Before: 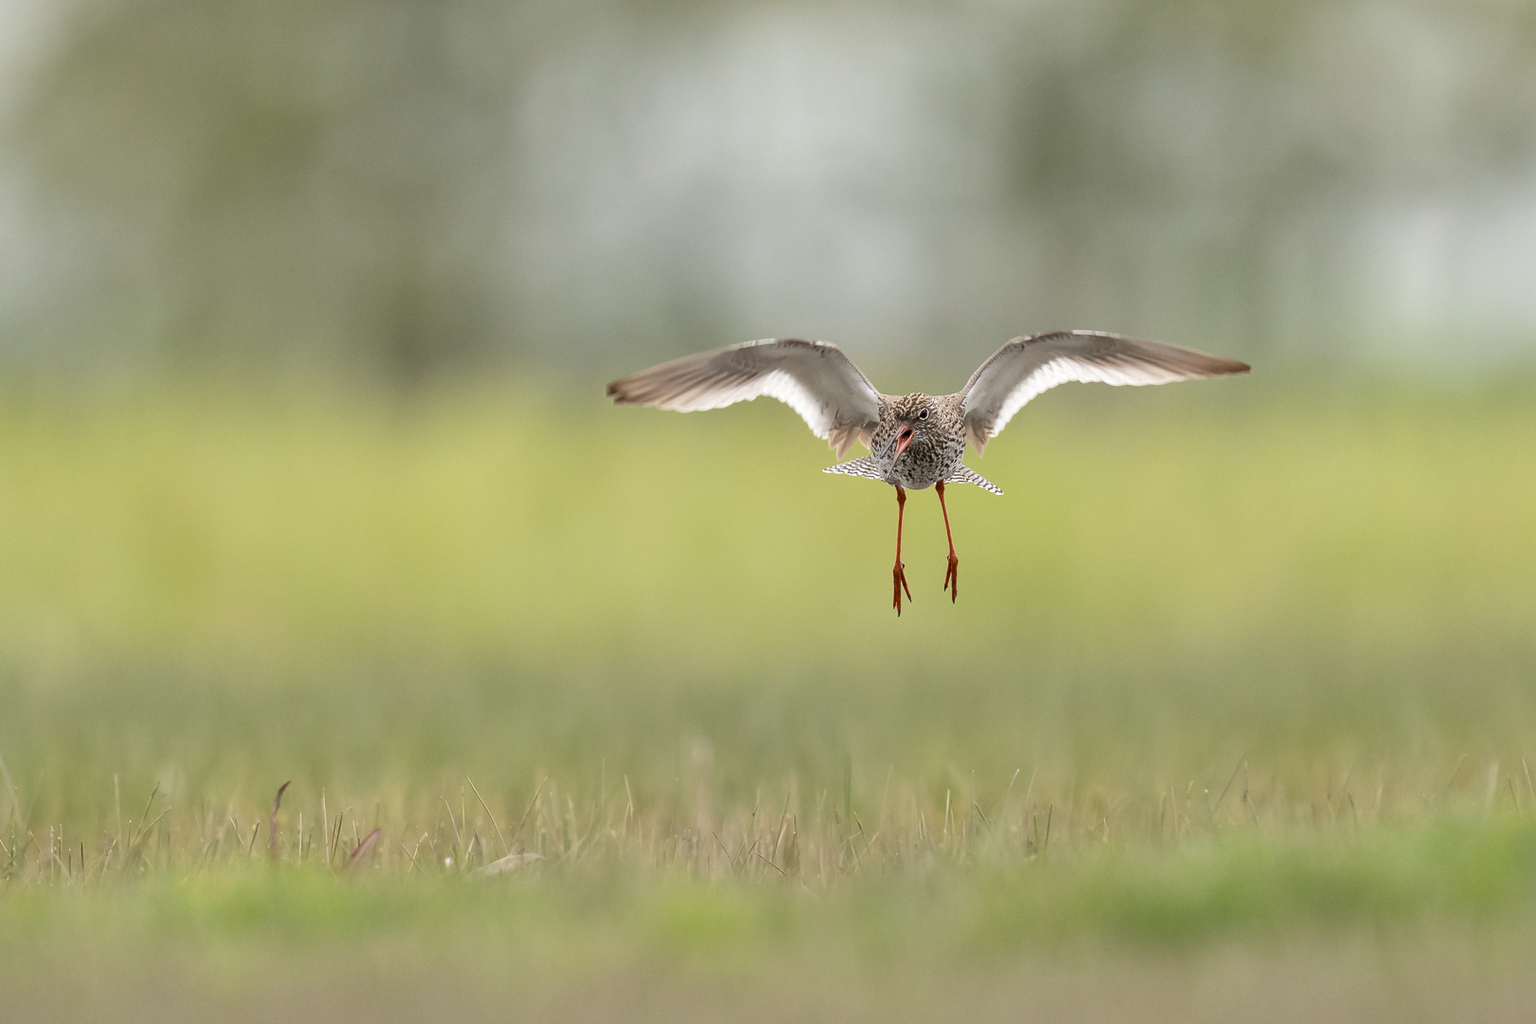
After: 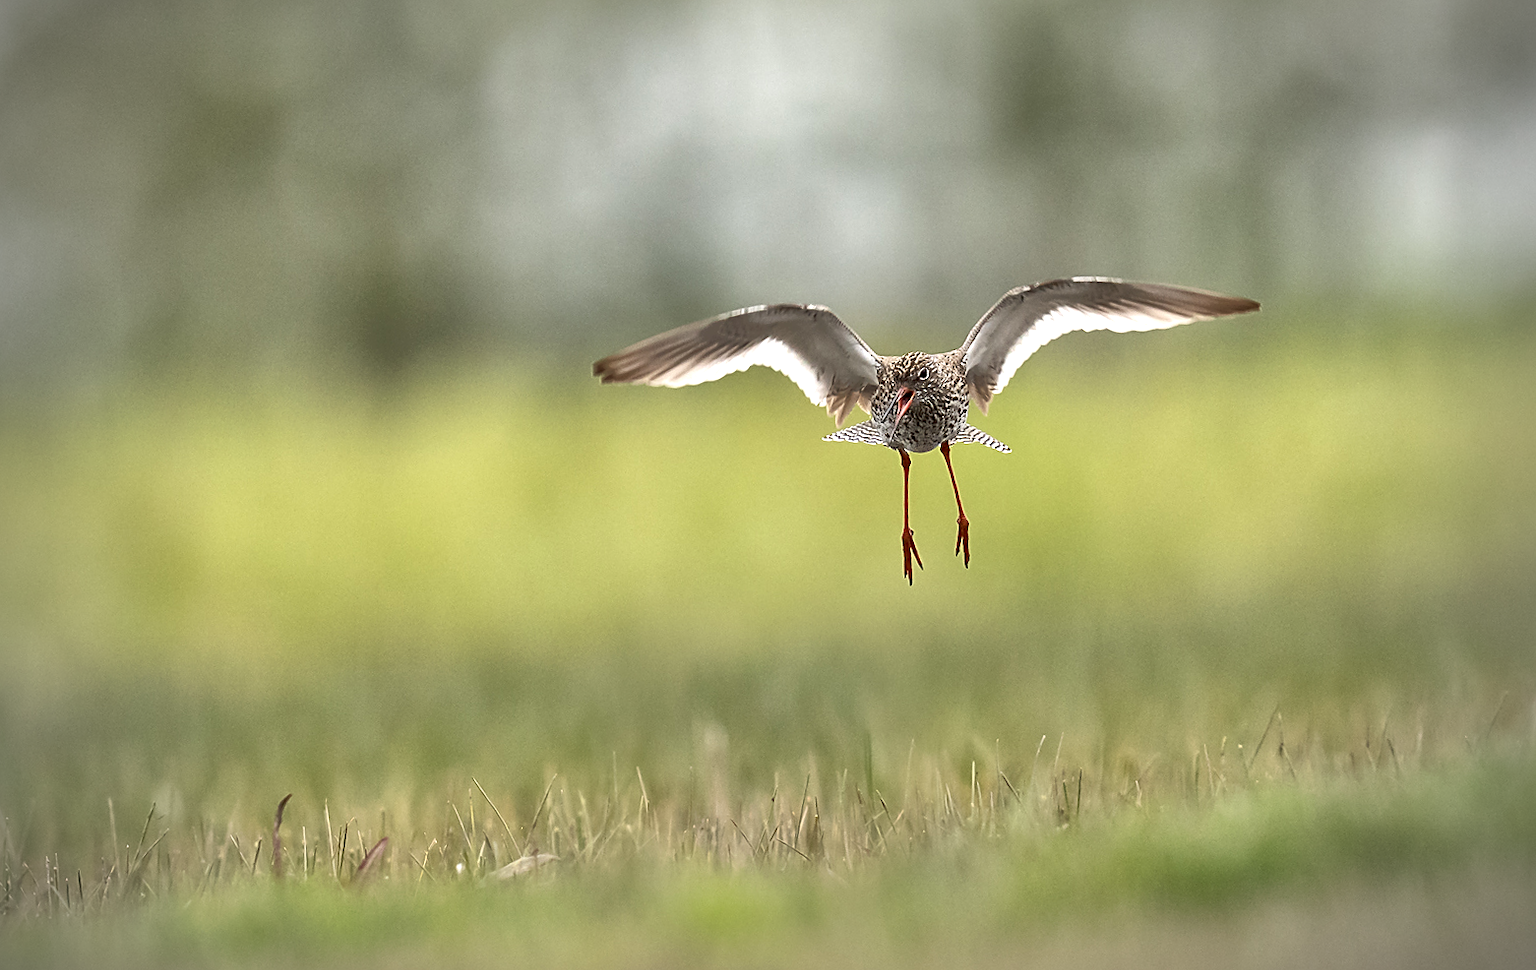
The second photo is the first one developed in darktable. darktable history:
white balance: emerald 1
vignetting: fall-off start 71.74%
local contrast: mode bilateral grid, contrast 20, coarseness 100, detail 150%, midtone range 0.2
shadows and highlights: on, module defaults
rotate and perspective: rotation -3.52°, crop left 0.036, crop right 0.964, crop top 0.081, crop bottom 0.919
tone equalizer: -8 EV -0.417 EV, -7 EV -0.389 EV, -6 EV -0.333 EV, -5 EV -0.222 EV, -3 EV 0.222 EV, -2 EV 0.333 EV, -1 EV 0.389 EV, +0 EV 0.417 EV, edges refinement/feathering 500, mask exposure compensation -1.57 EV, preserve details no
sharpen: on, module defaults
